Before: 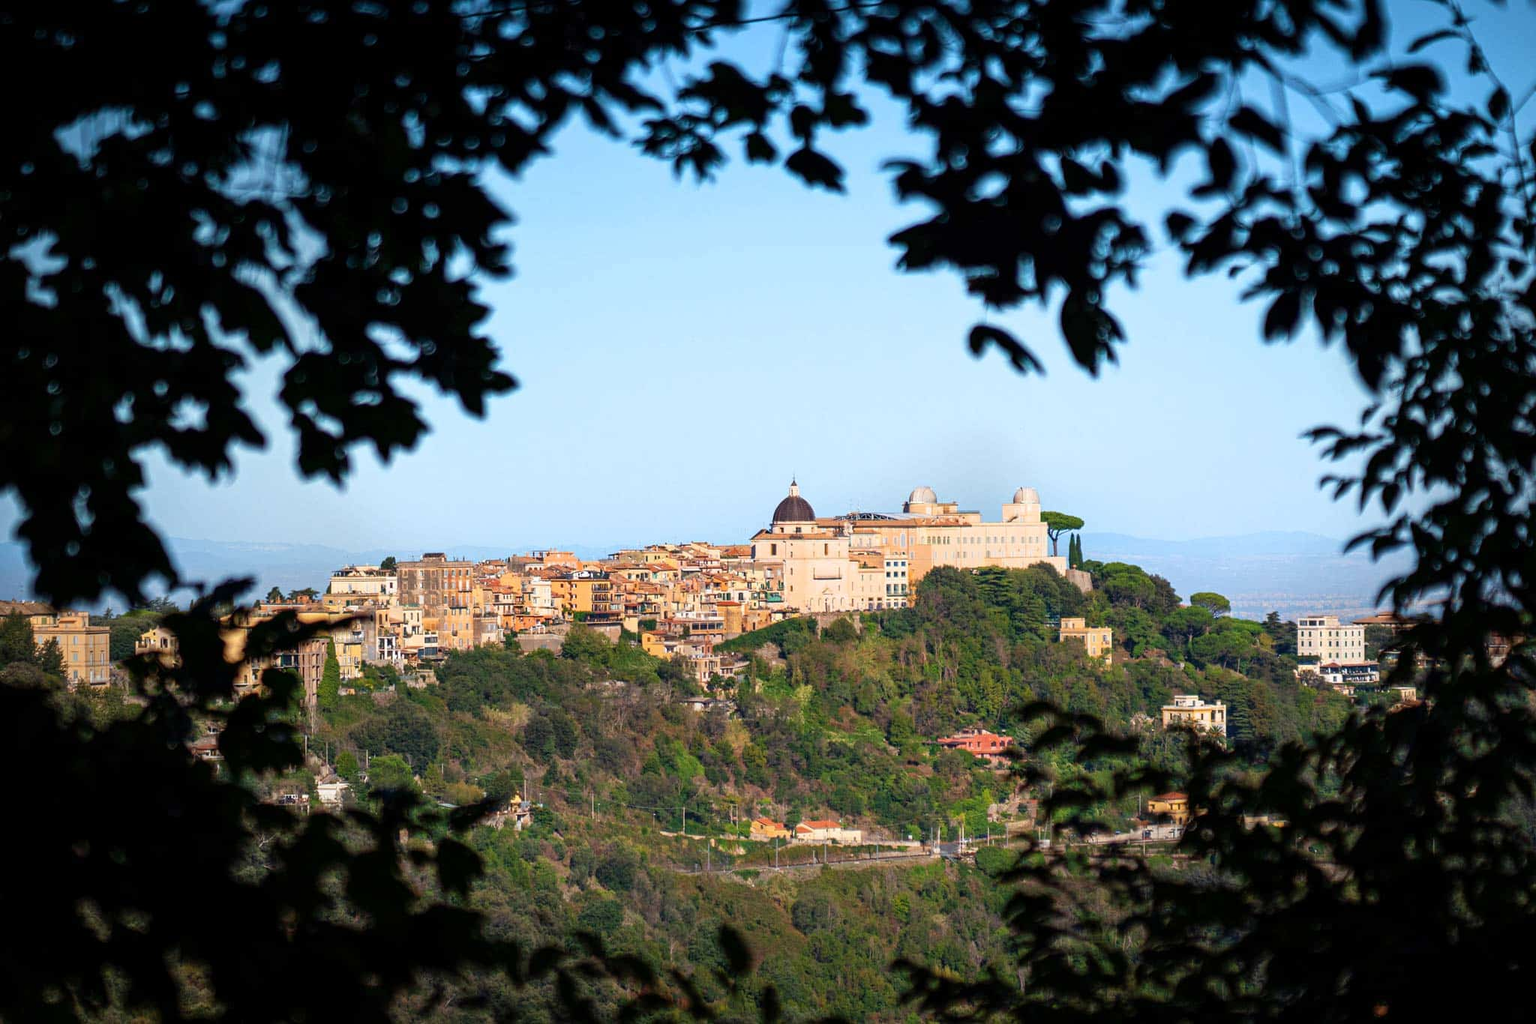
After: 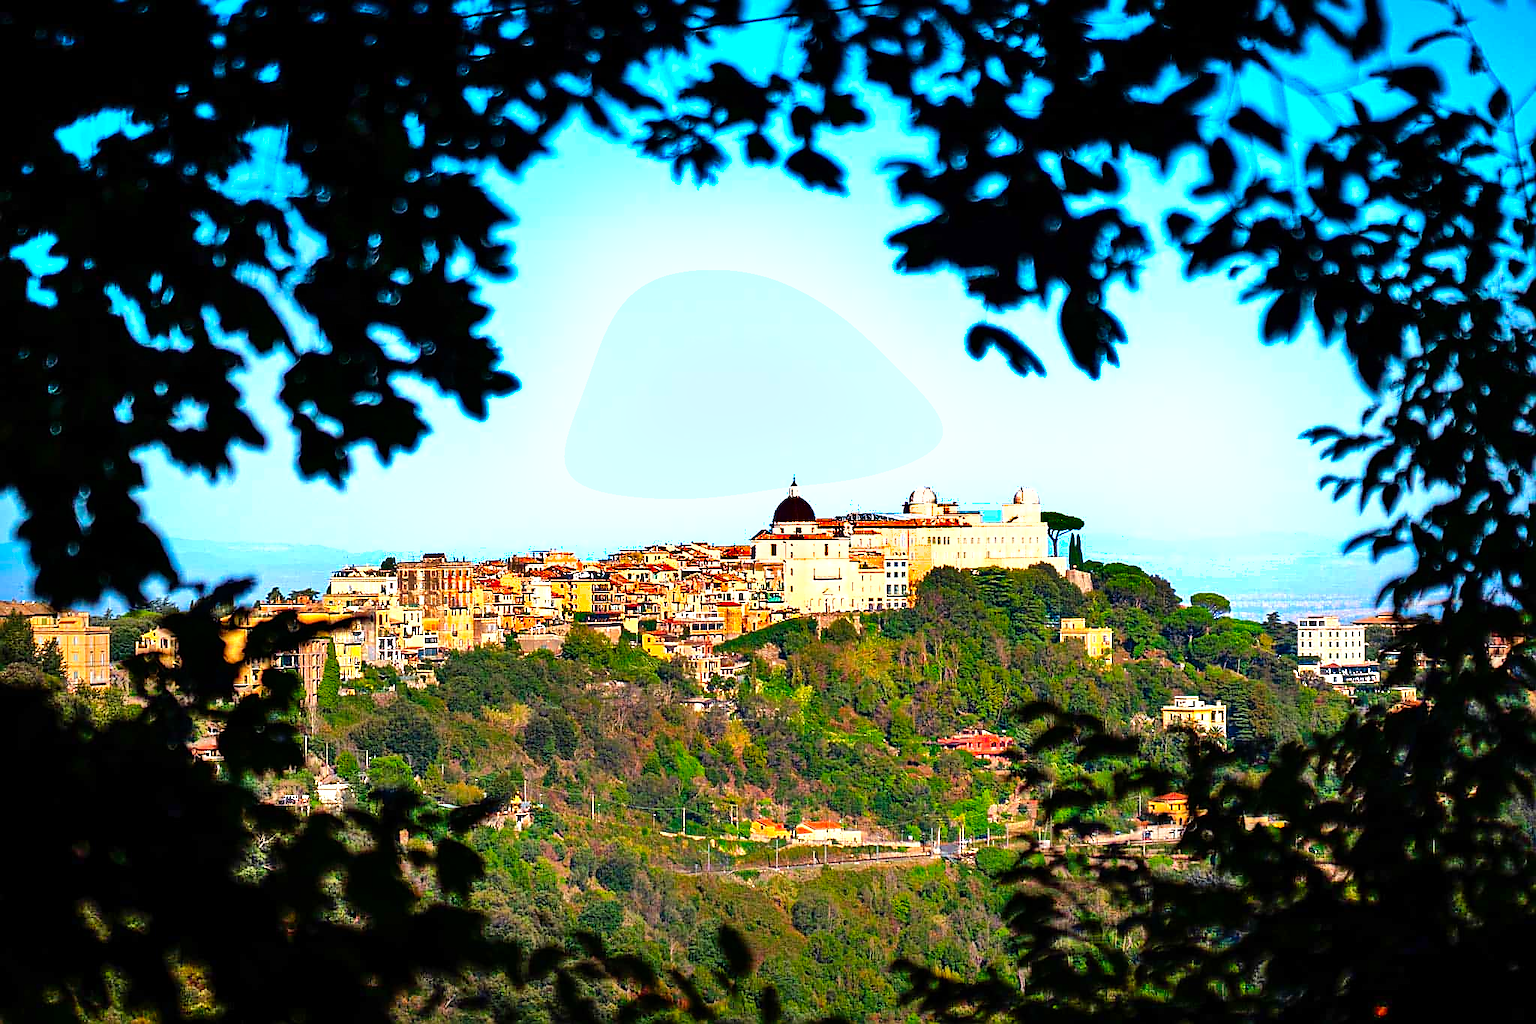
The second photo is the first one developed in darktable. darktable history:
shadows and highlights: white point adjustment 0.118, highlights -70.28, soften with gaussian
tone equalizer: -8 EV -0.711 EV, -7 EV -0.714 EV, -6 EV -0.561 EV, -5 EV -0.373 EV, -3 EV 0.377 EV, -2 EV 0.6 EV, -1 EV 0.697 EV, +0 EV 0.767 EV
sharpen: radius 1.394, amount 1.259, threshold 0.634
color correction: highlights b* 0.039, saturation 1.77
